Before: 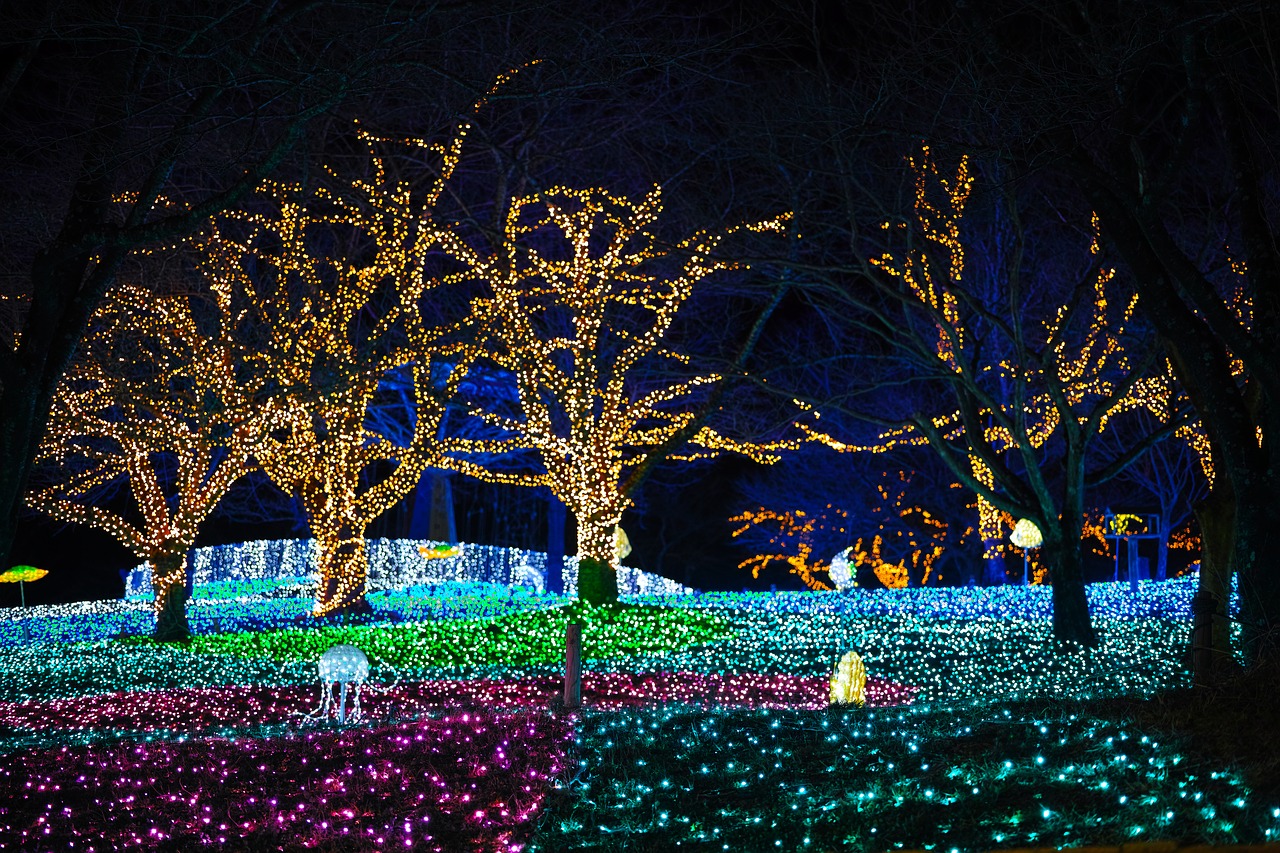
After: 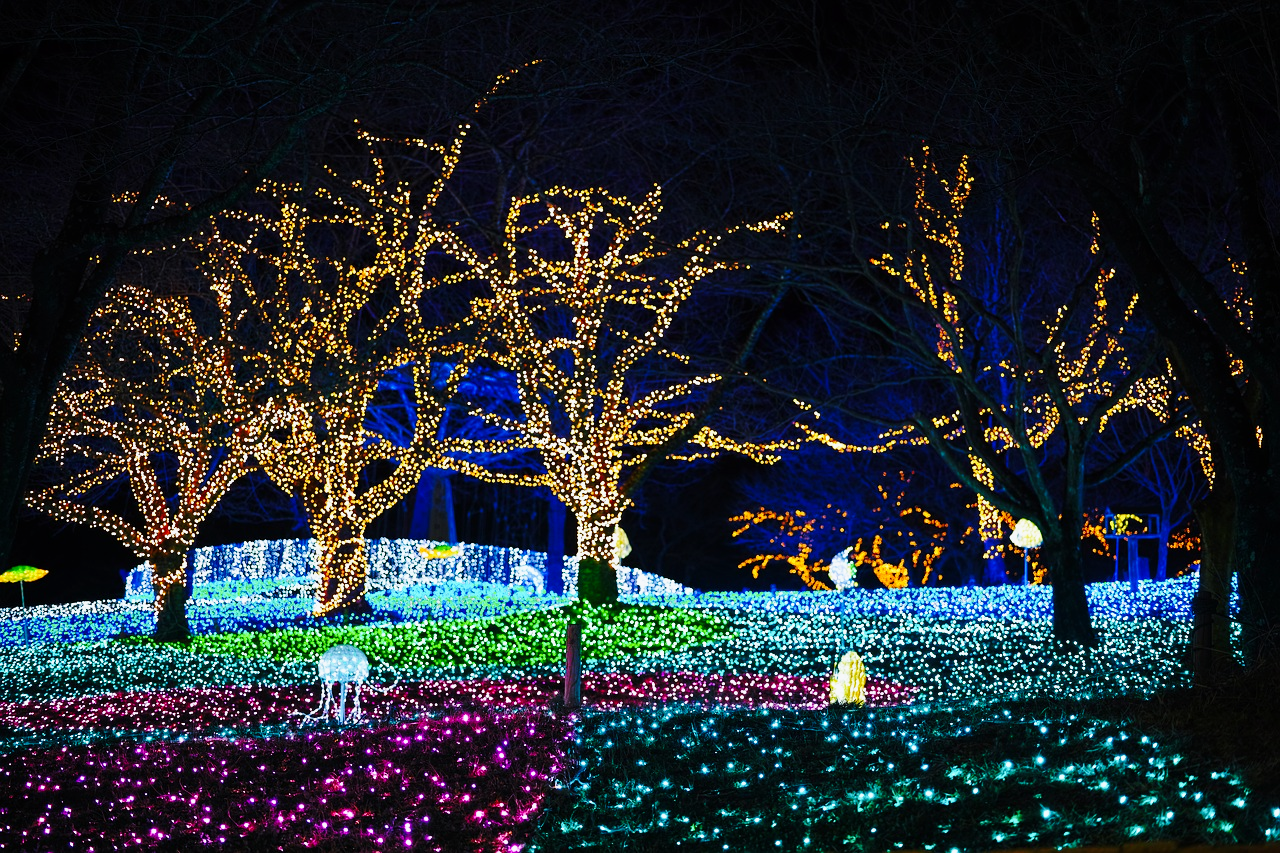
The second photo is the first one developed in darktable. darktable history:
white balance: red 0.976, blue 1.04
exposure: exposure -0.462 EV, compensate highlight preservation false
base curve: curves: ch0 [(0, 0) (0.032, 0.037) (0.105, 0.228) (0.435, 0.76) (0.856, 0.983) (1, 1)], preserve colors none
